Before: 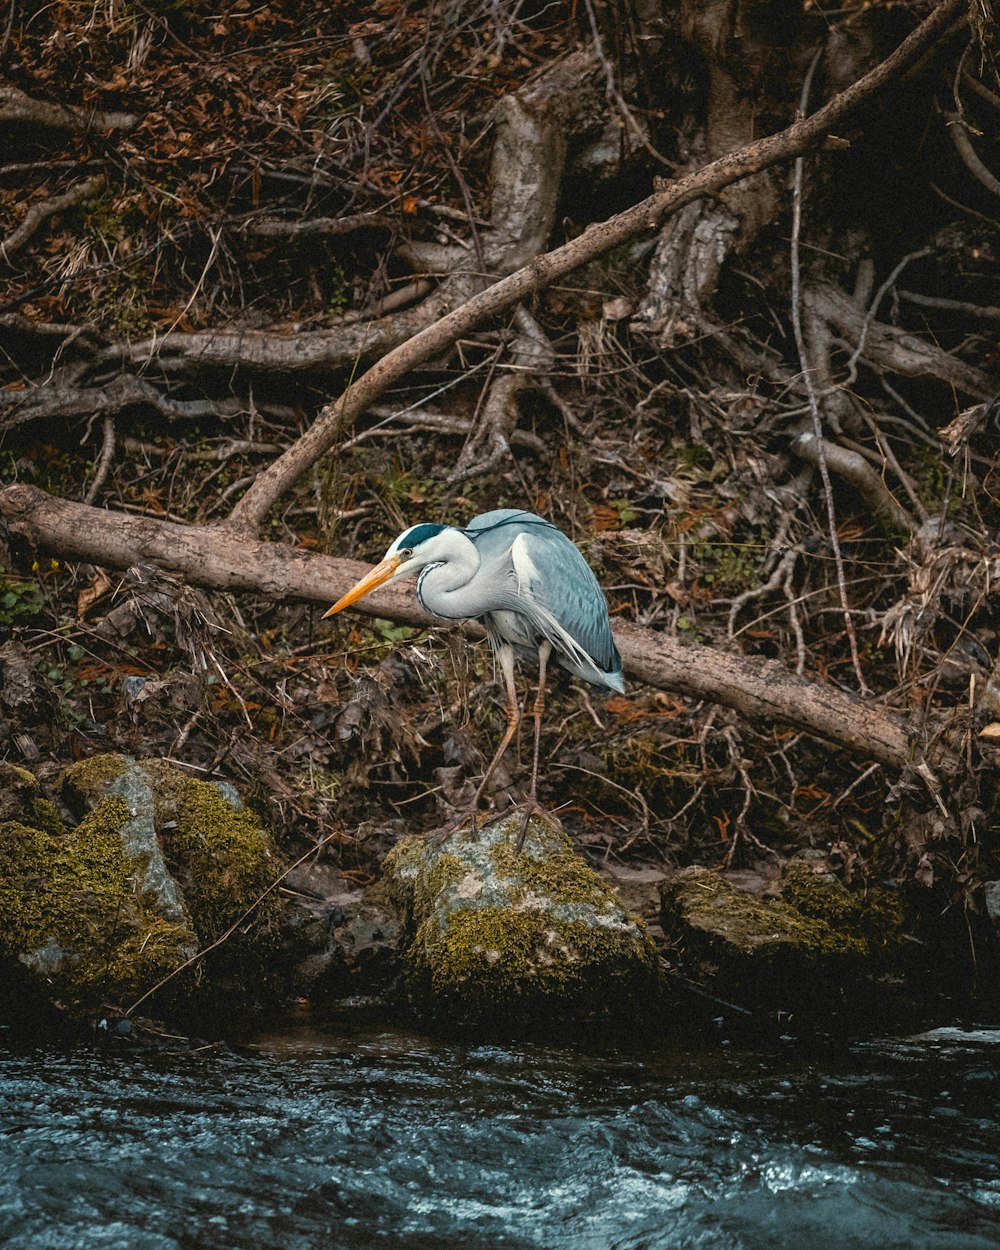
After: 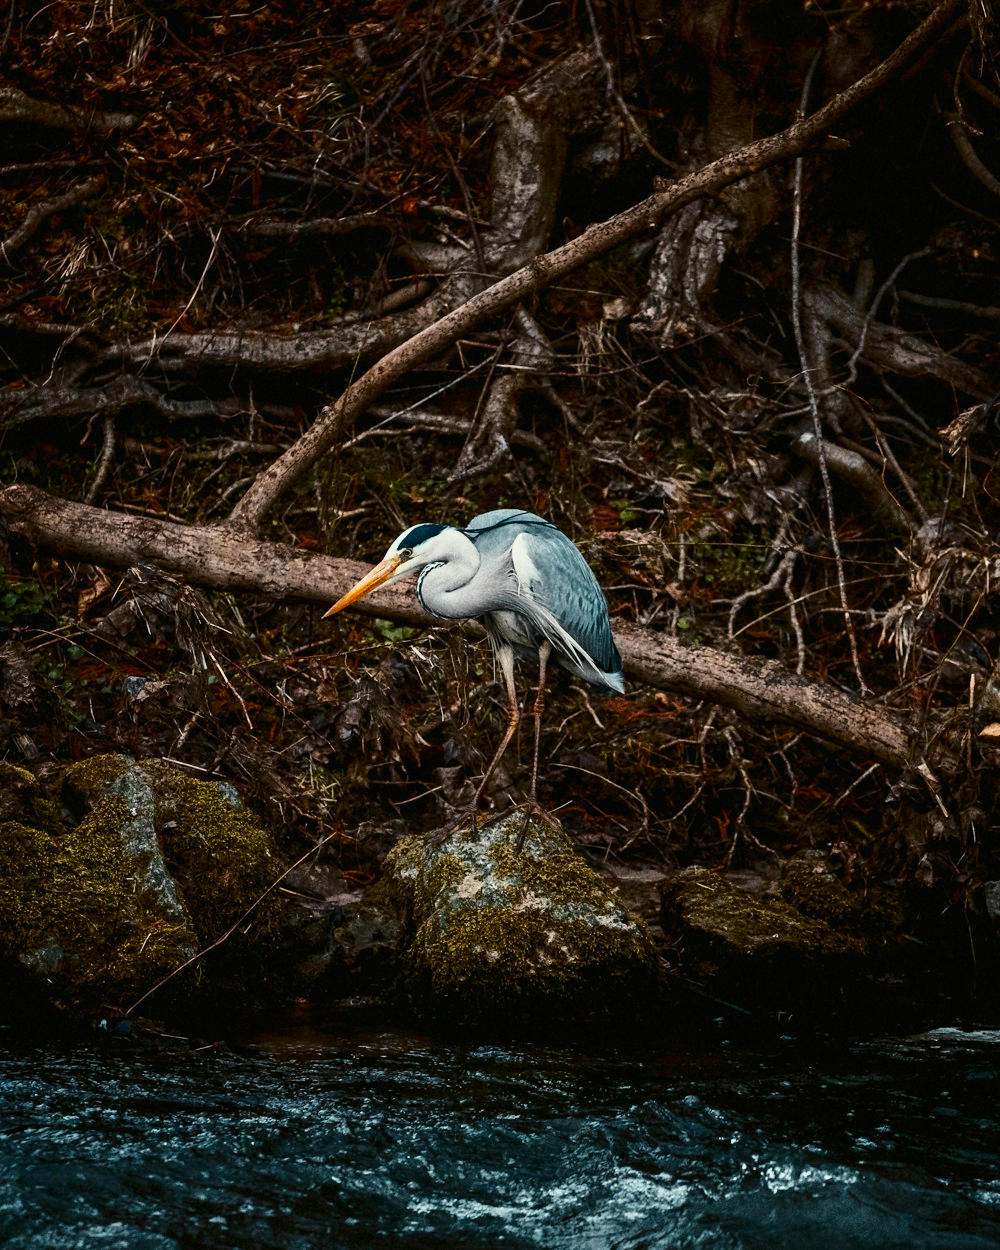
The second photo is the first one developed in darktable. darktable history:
contrast brightness saturation: contrast 0.32, brightness -0.08, saturation 0.17
exposure: exposure -0.293 EV, compensate highlight preservation false
